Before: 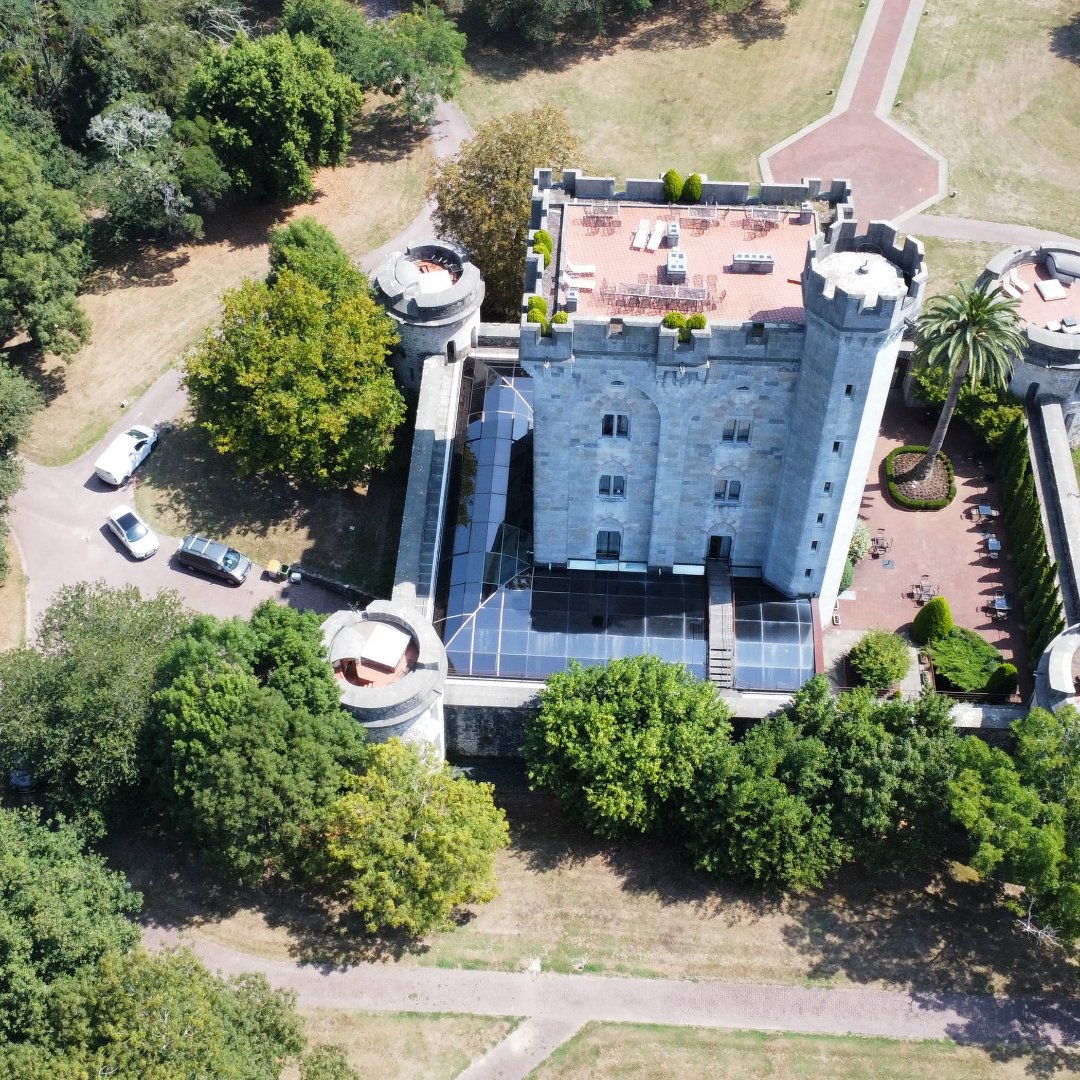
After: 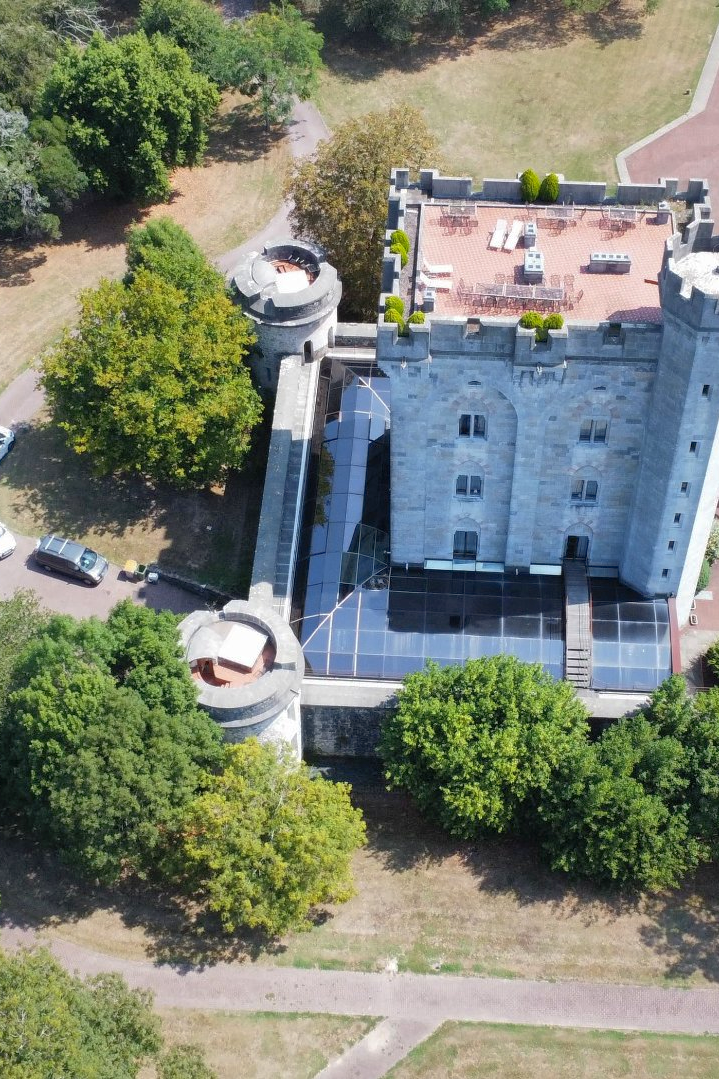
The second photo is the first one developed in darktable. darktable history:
crop and rotate: left 13.342%, right 19.991%
shadows and highlights: on, module defaults
